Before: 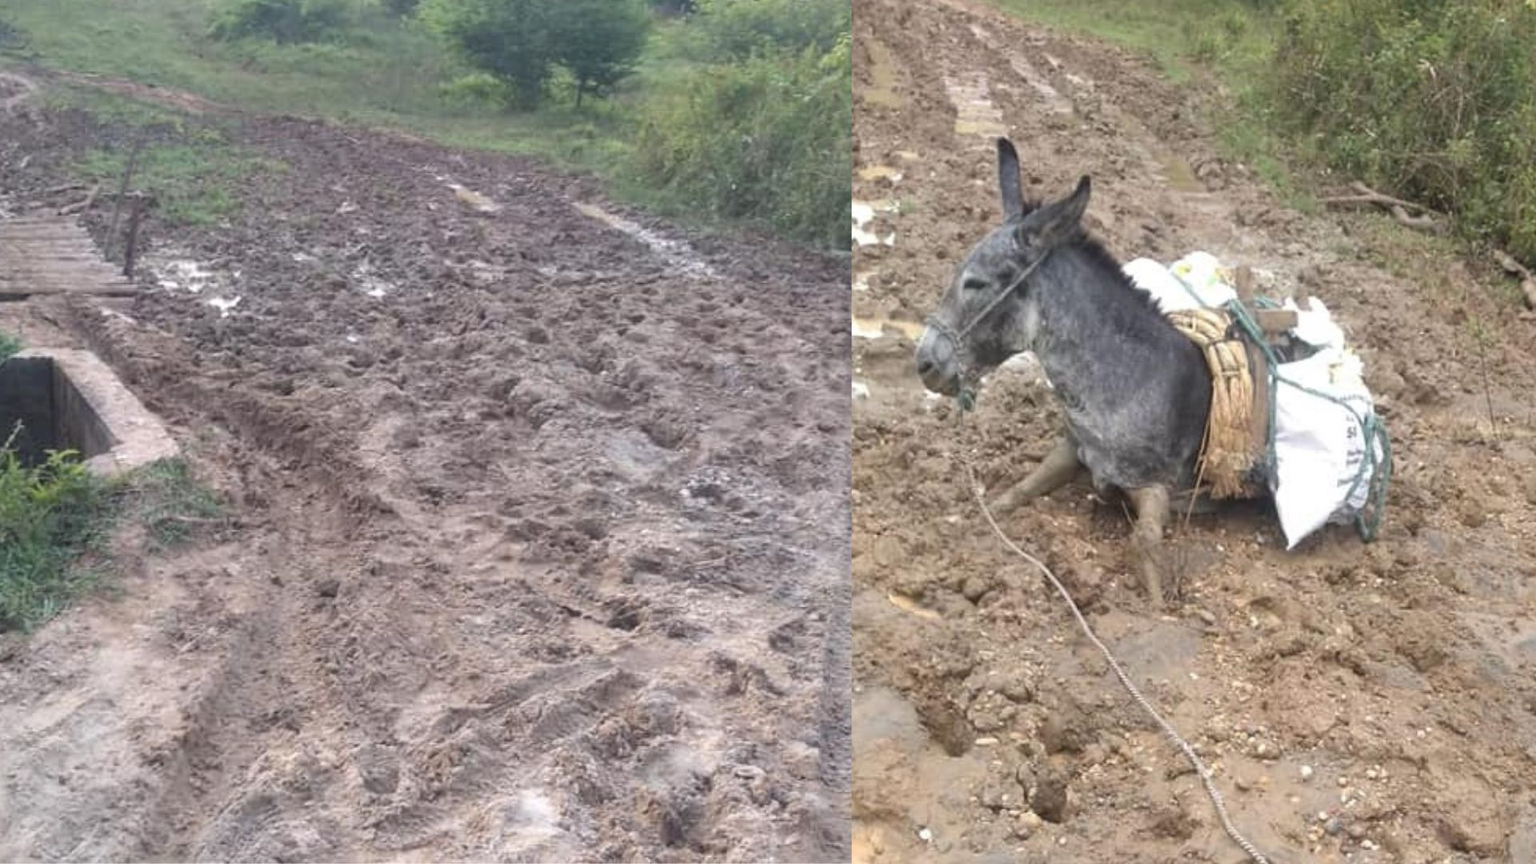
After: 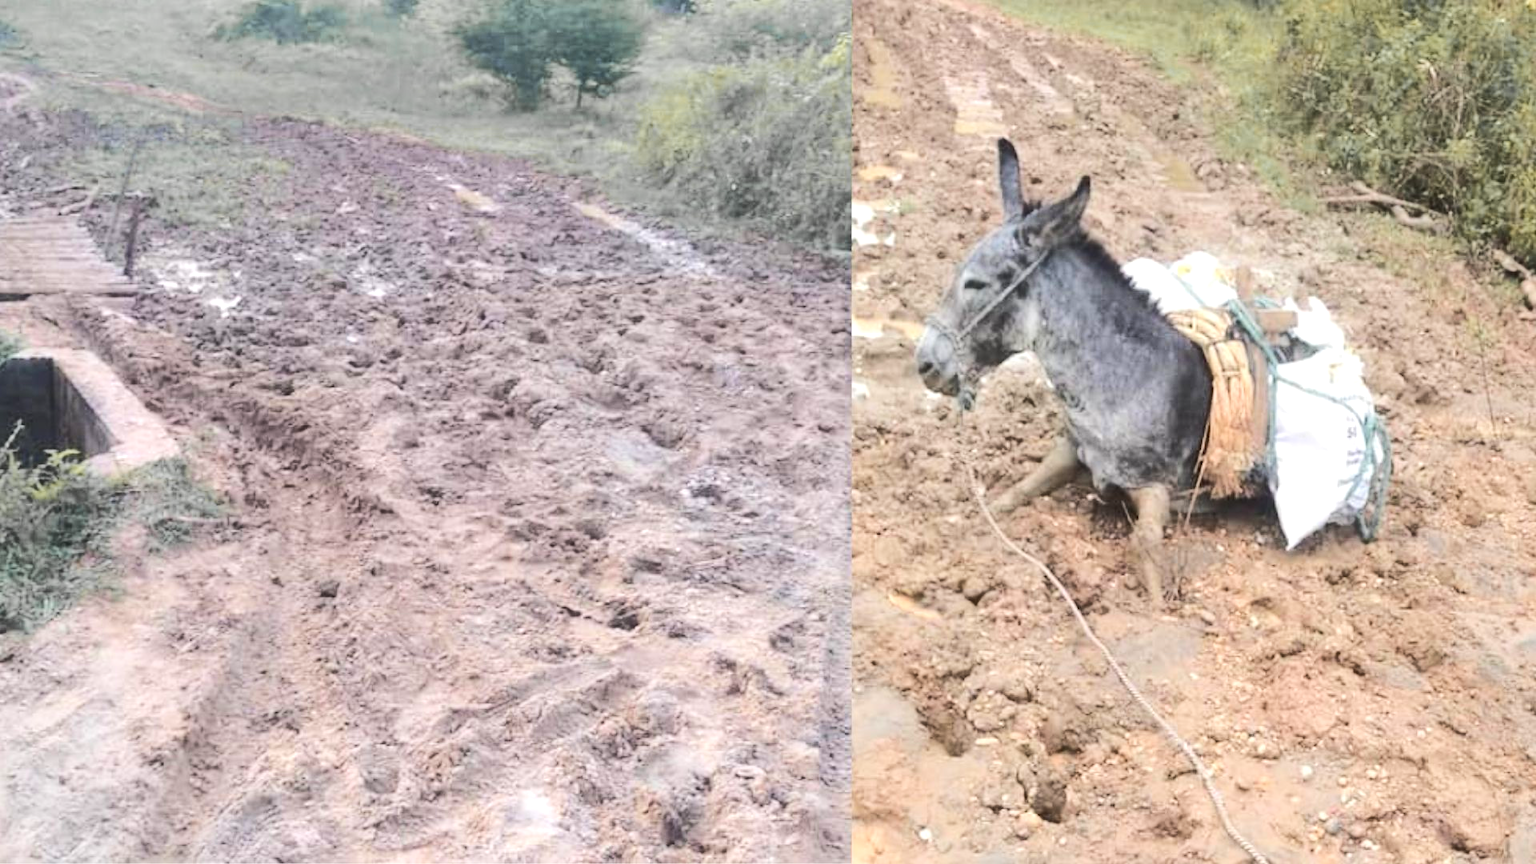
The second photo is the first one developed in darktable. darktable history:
rgb curve: curves: ch0 [(0, 0) (0.284, 0.292) (0.505, 0.644) (1, 1)], compensate middle gray true
color zones: curves: ch1 [(0.29, 0.492) (0.373, 0.185) (0.509, 0.481)]; ch2 [(0.25, 0.462) (0.749, 0.457)], mix 40.67%
levels: levels [0, 0.476, 0.951]
